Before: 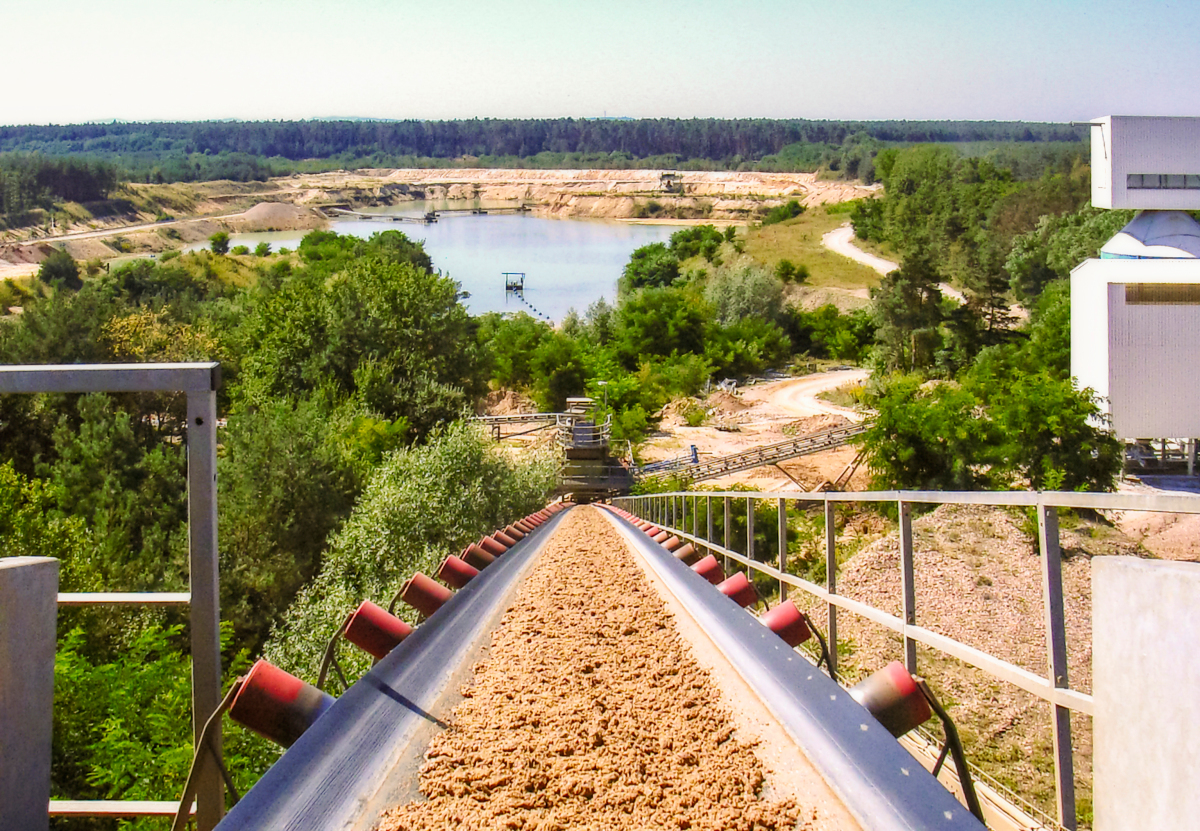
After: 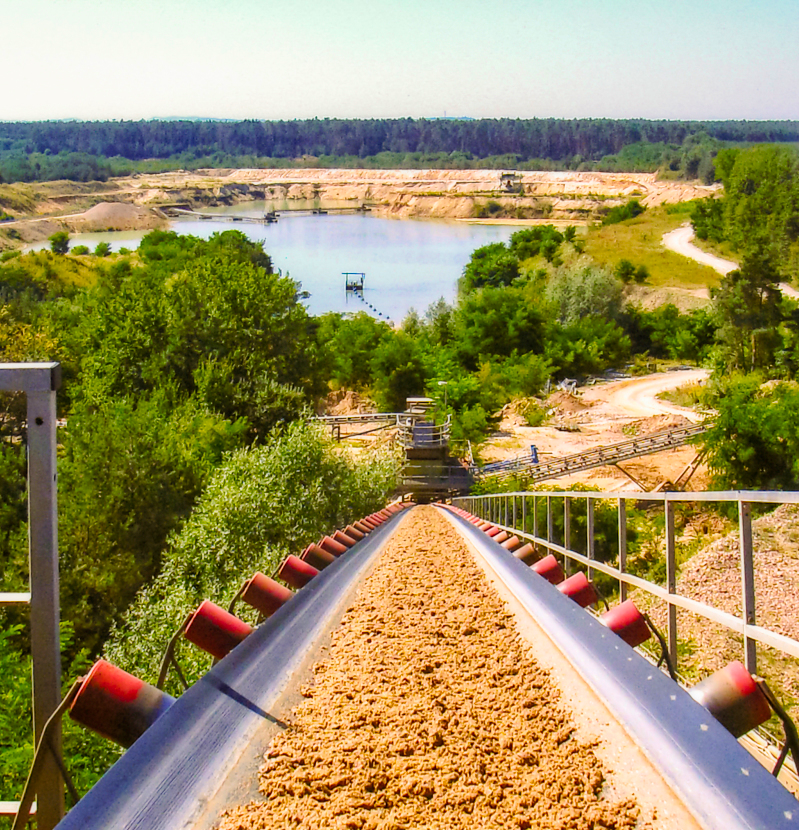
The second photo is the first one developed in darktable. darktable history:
crop and rotate: left 13.342%, right 19.991%
color balance rgb: perceptual saturation grading › global saturation 20%, global vibrance 20%
